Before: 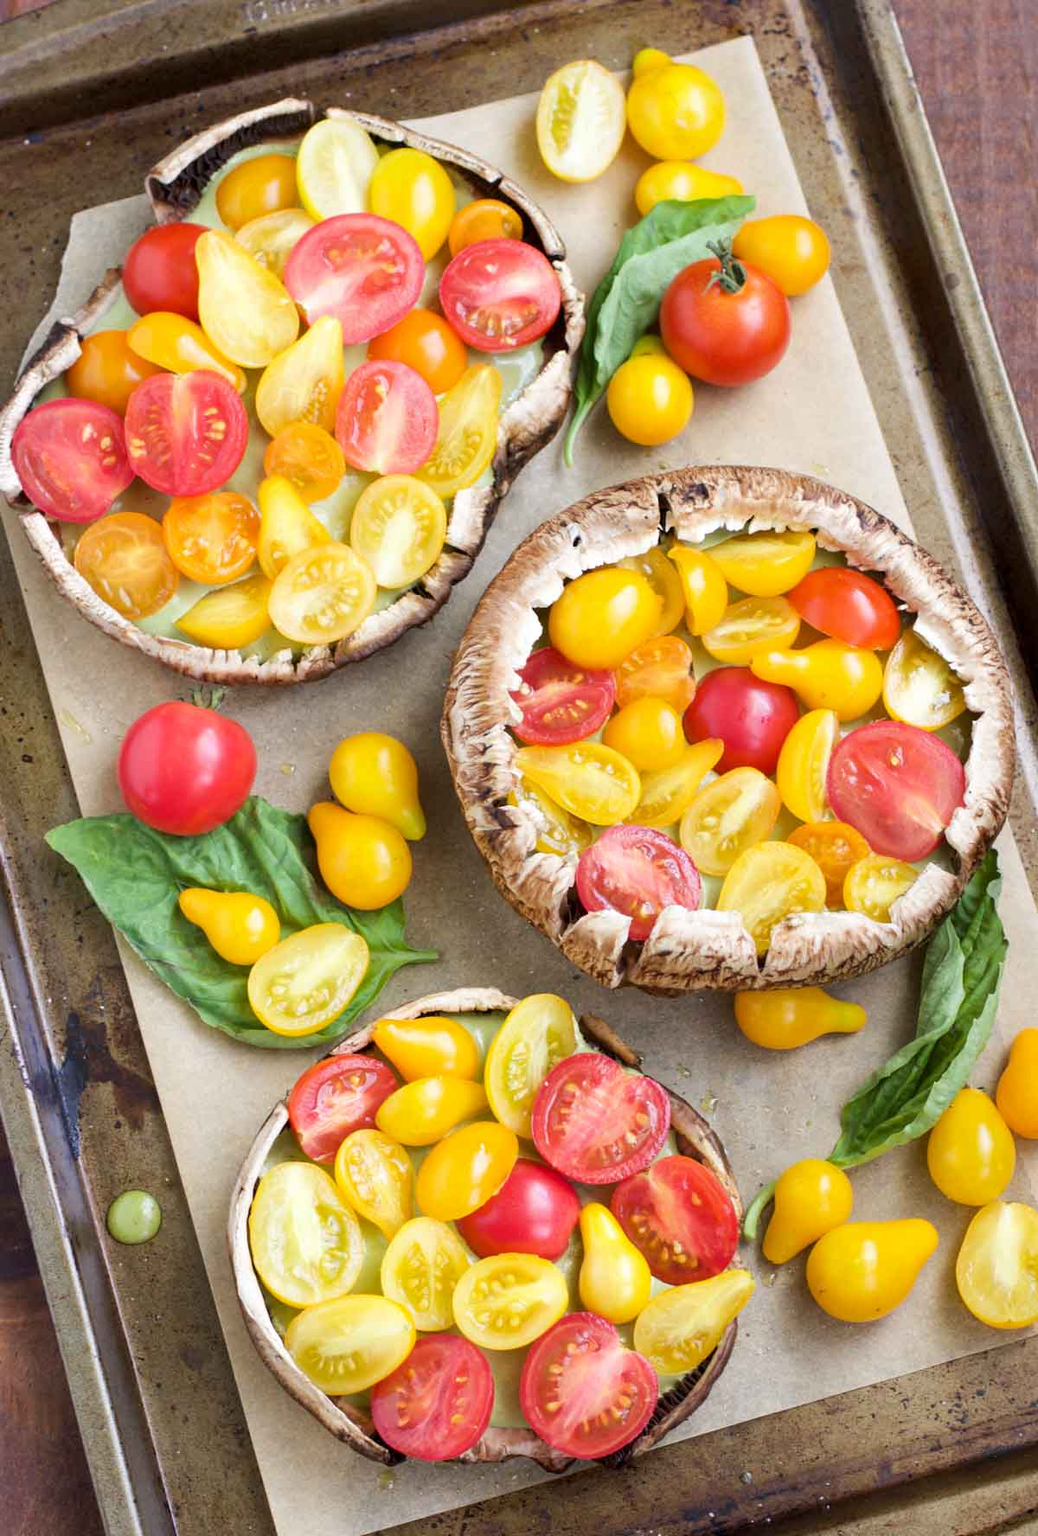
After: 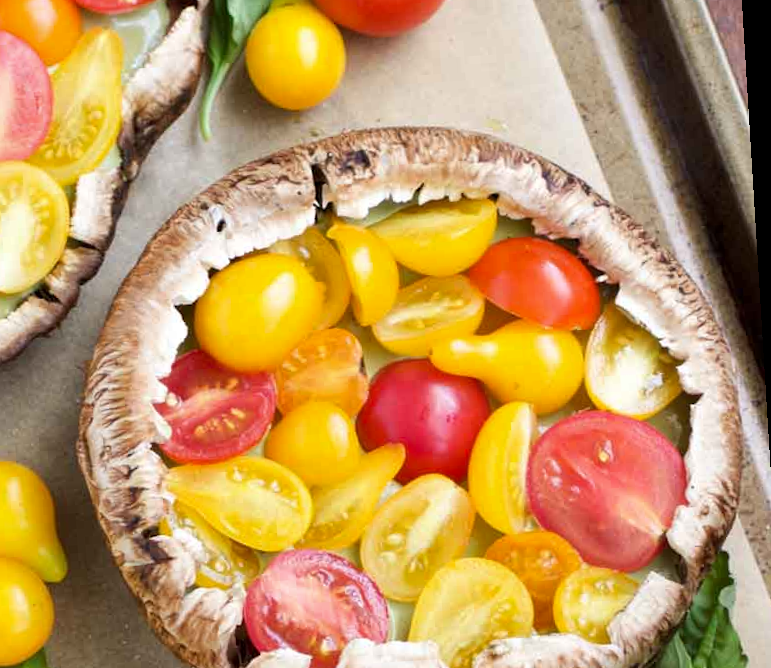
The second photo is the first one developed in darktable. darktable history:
crop: left 36.005%, top 18.293%, right 0.31%, bottom 38.444%
rotate and perspective: rotation -3.52°, crop left 0.036, crop right 0.964, crop top 0.081, crop bottom 0.919
shadows and highlights: shadows 37.27, highlights -28.18, soften with gaussian
